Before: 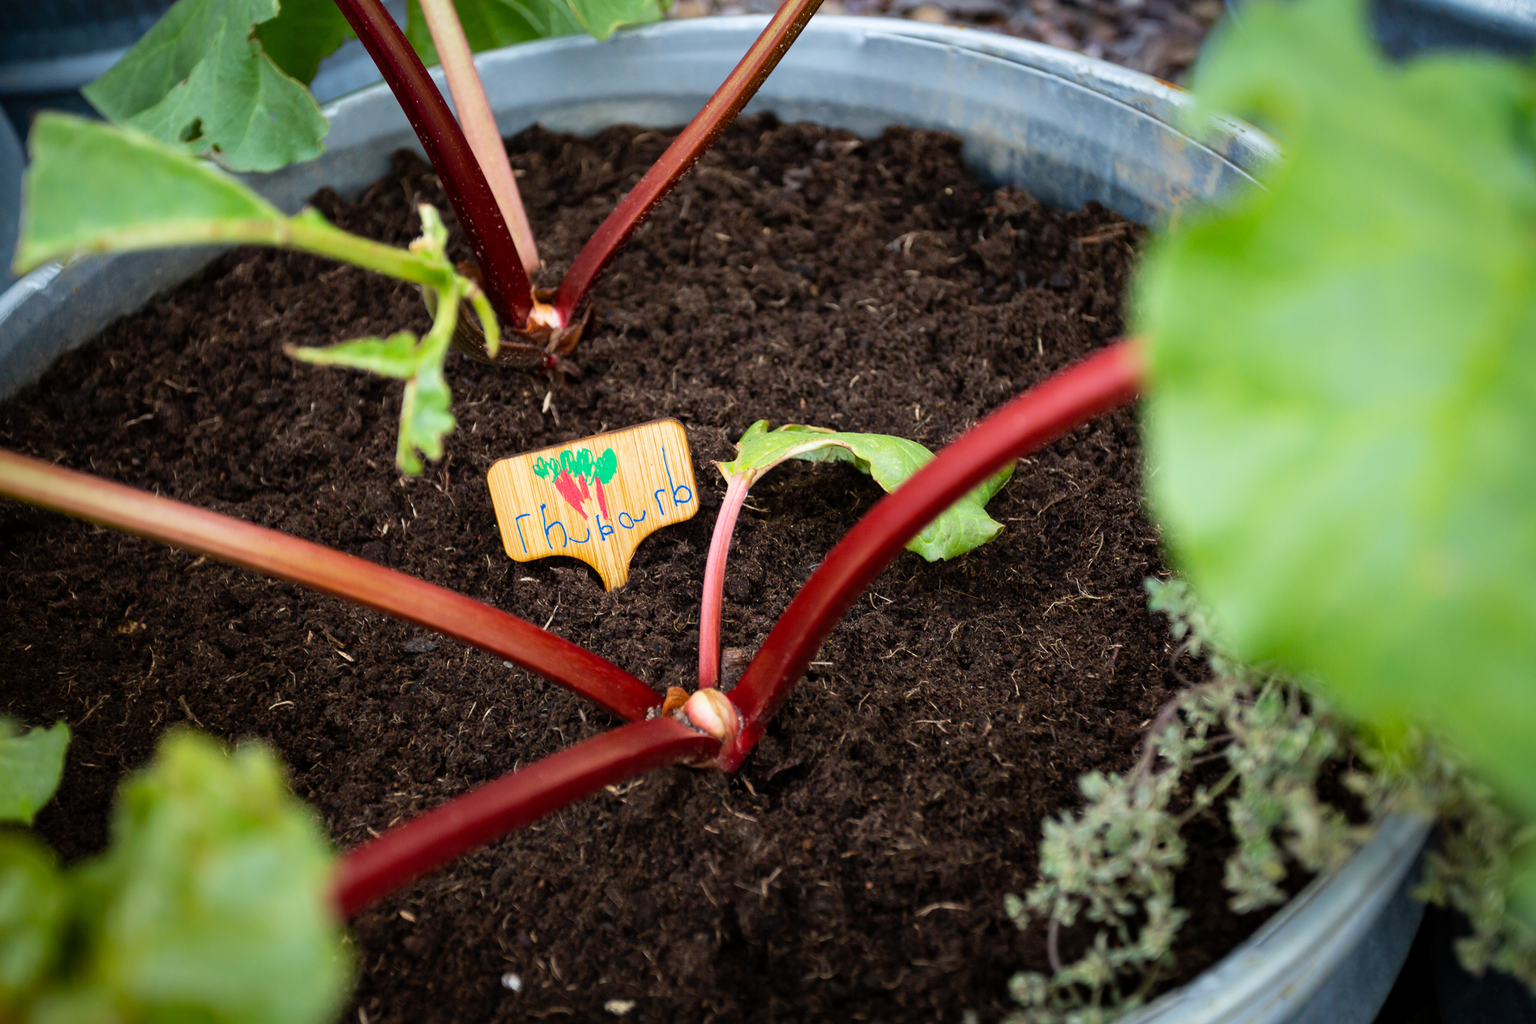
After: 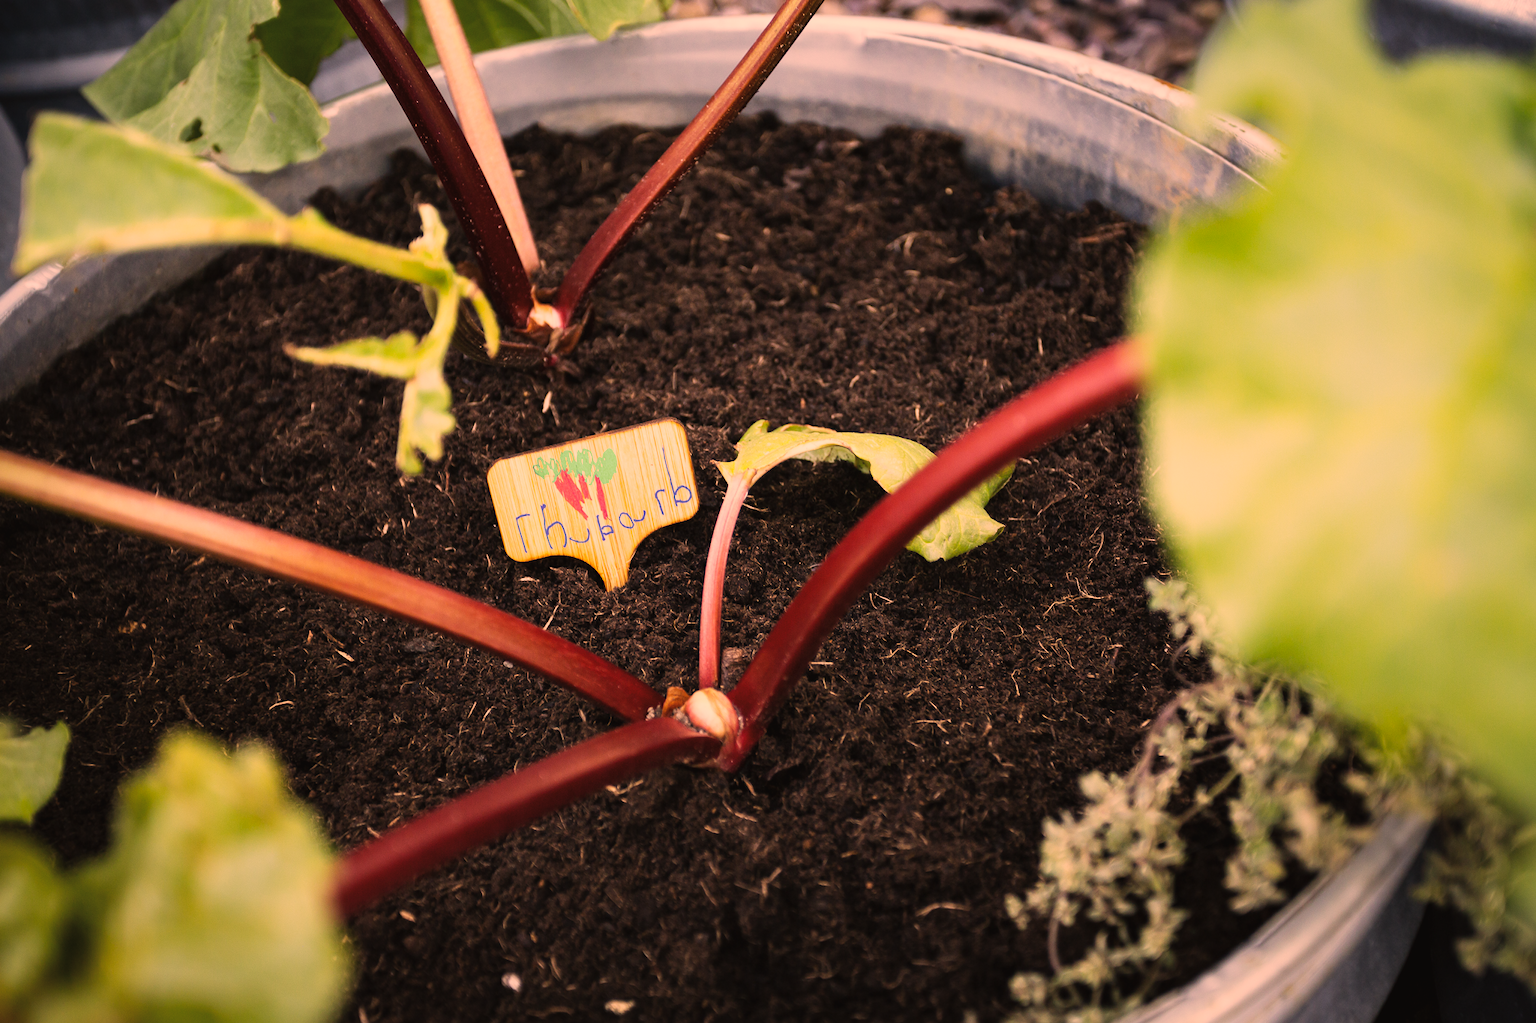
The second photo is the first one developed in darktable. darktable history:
color correction: highlights a* 39.3, highlights b* 39.78, saturation 0.692
tone curve: curves: ch0 [(0, 0.023) (0.217, 0.19) (0.754, 0.801) (1, 0.977)]; ch1 [(0, 0) (0.392, 0.398) (0.5, 0.5) (0.521, 0.529) (0.56, 0.592) (1, 1)]; ch2 [(0, 0) (0.5, 0.5) (0.579, 0.561) (0.65, 0.657) (1, 1)], preserve colors none
